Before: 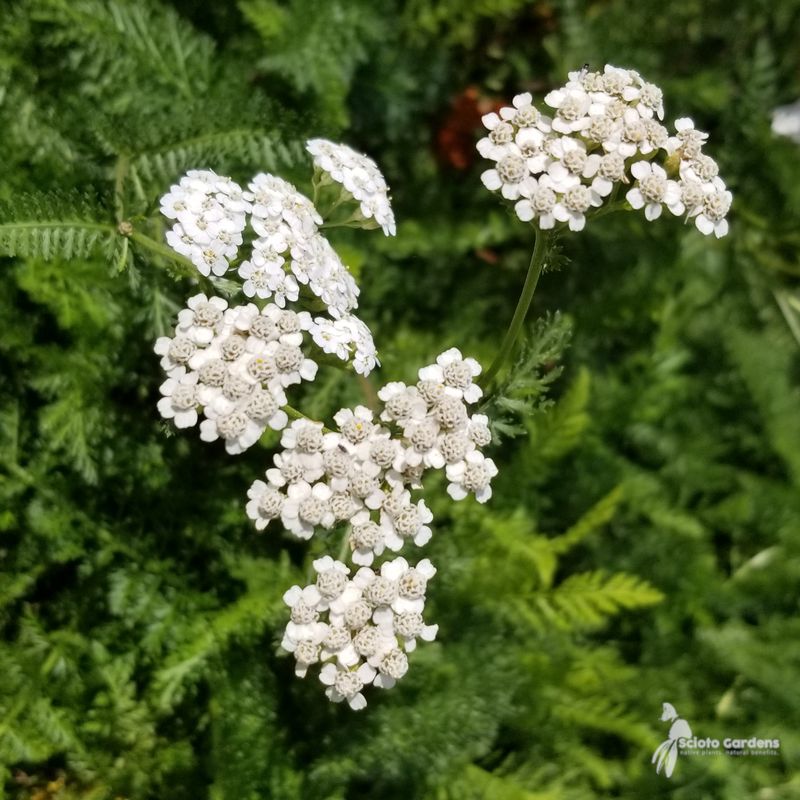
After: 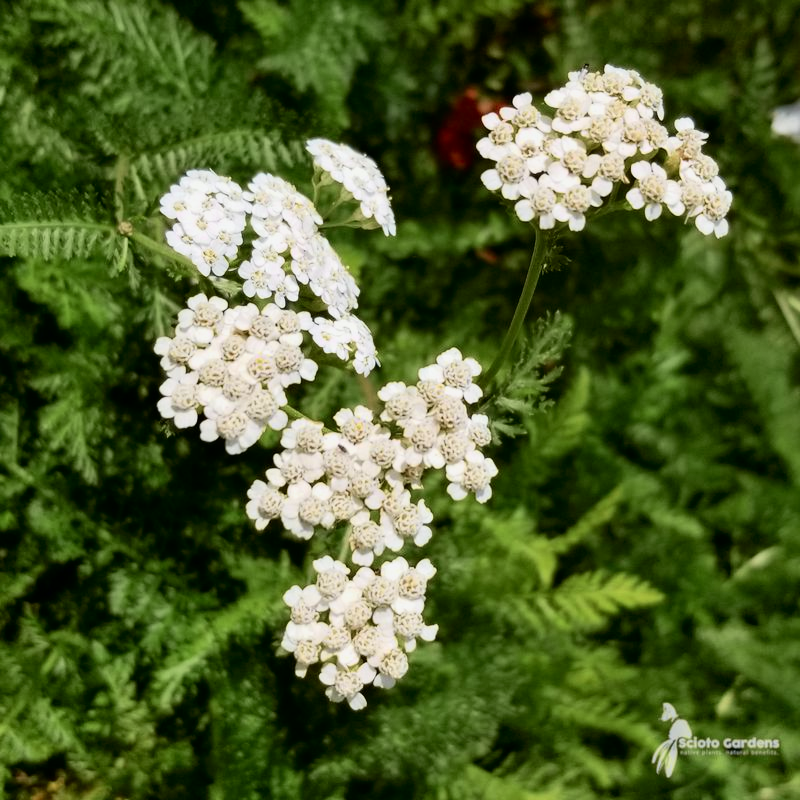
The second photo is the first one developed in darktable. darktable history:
tone curve: curves: ch0 [(0, 0) (0.058, 0.027) (0.214, 0.183) (0.304, 0.288) (0.522, 0.549) (0.658, 0.7) (0.741, 0.775) (0.844, 0.866) (0.986, 0.957)]; ch1 [(0, 0) (0.172, 0.123) (0.312, 0.296) (0.437, 0.429) (0.471, 0.469) (0.502, 0.5) (0.513, 0.515) (0.572, 0.603) (0.617, 0.653) (0.68, 0.724) (0.889, 0.924) (1, 1)]; ch2 [(0, 0) (0.411, 0.424) (0.489, 0.49) (0.502, 0.5) (0.517, 0.519) (0.549, 0.578) (0.604, 0.628) (0.693, 0.686) (1, 1)], color space Lab, independent channels, preserve colors none
